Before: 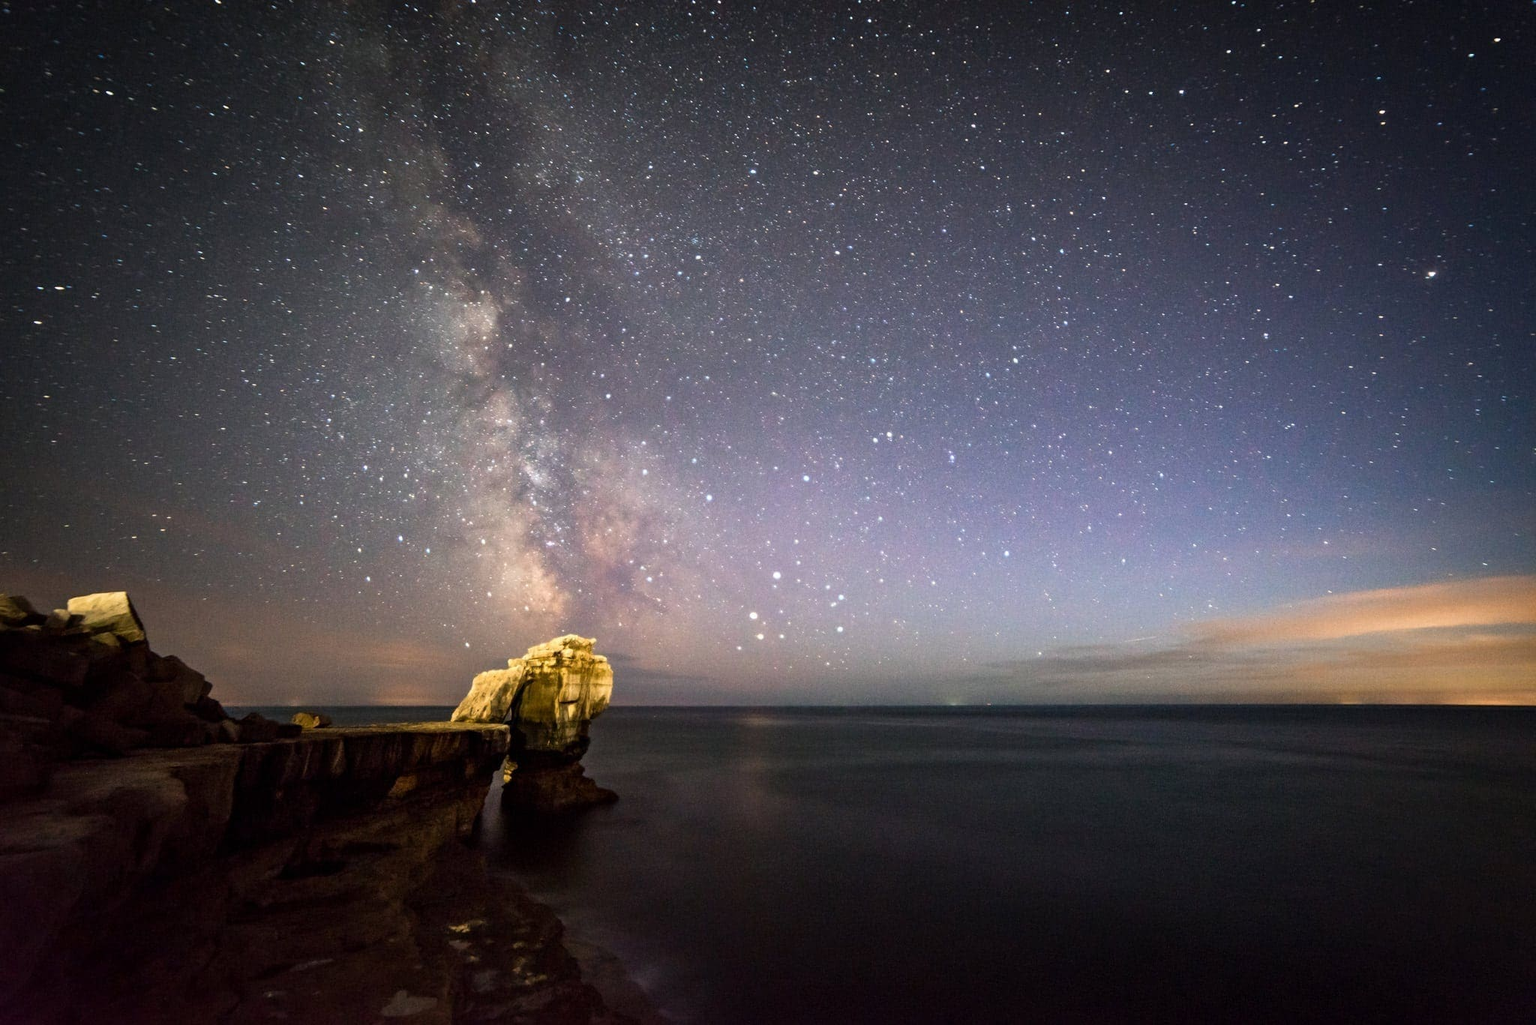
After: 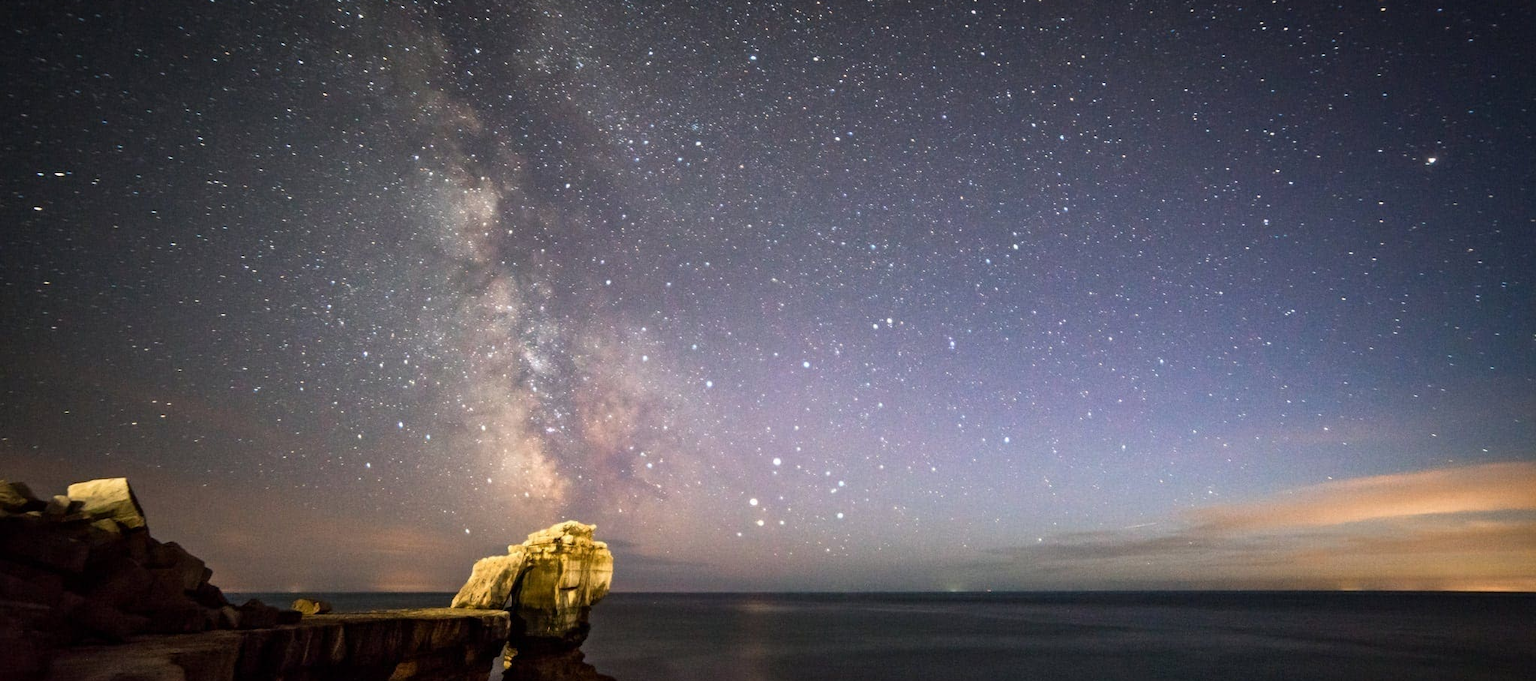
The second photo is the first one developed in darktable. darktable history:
crop: top 11.159%, bottom 22.356%
